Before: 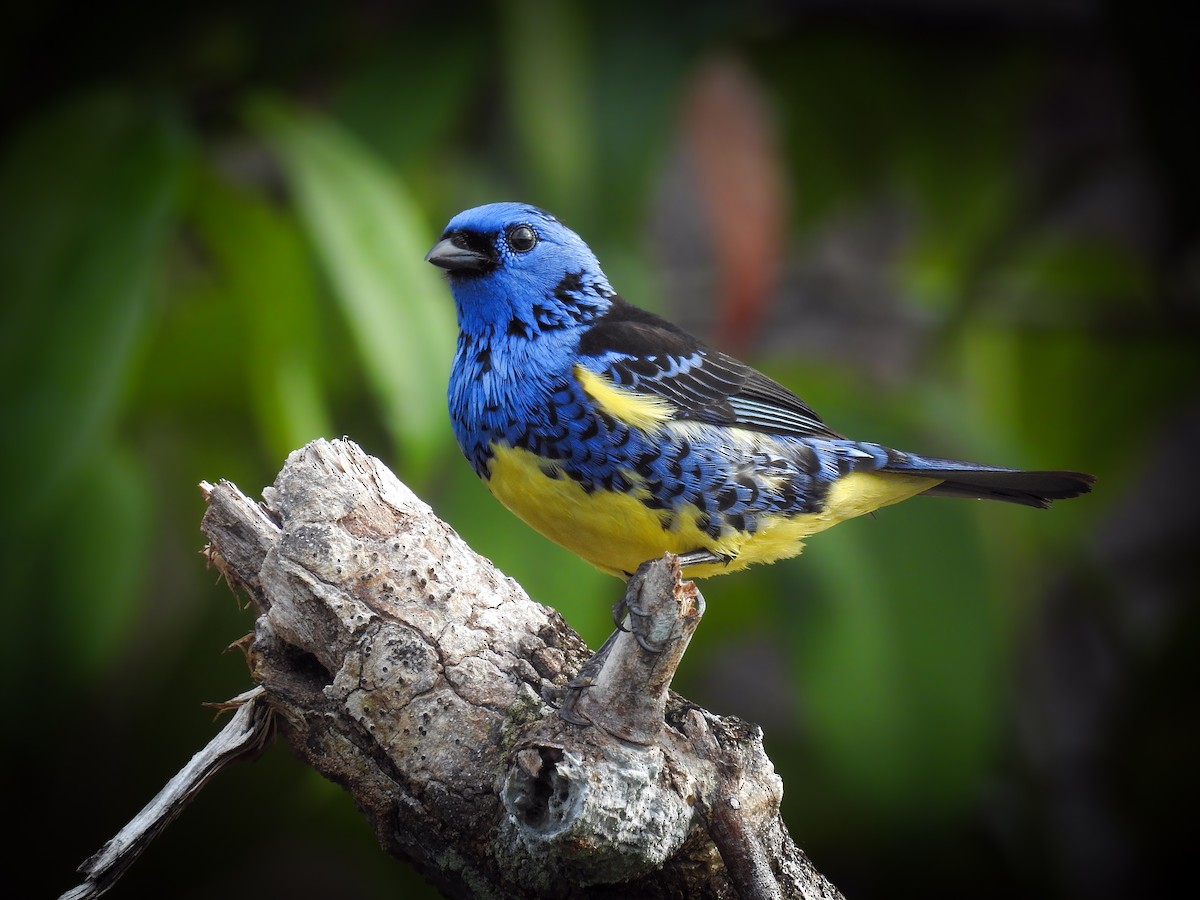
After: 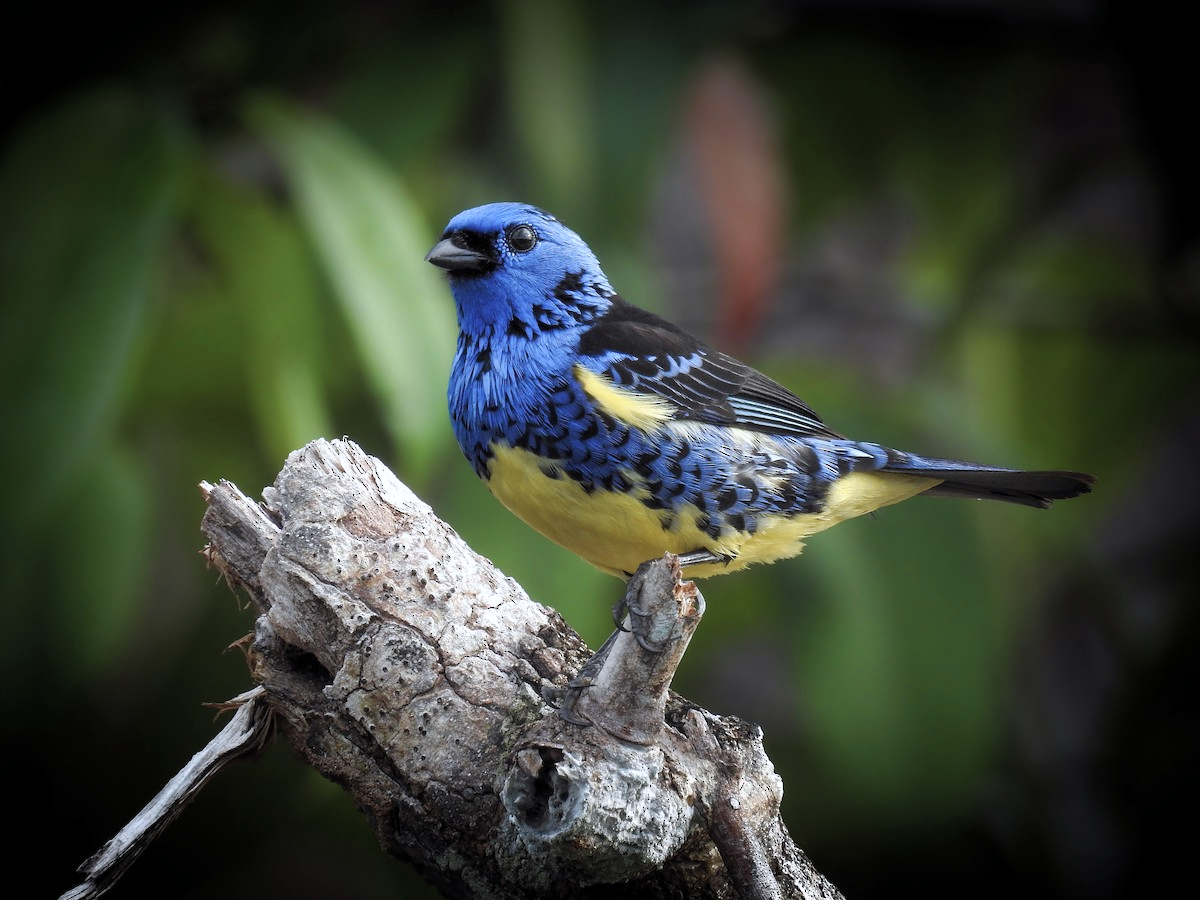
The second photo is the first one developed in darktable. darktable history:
levels: levels [0.016, 0.5, 0.996]
color zones: curves: ch0 [(0, 0.5) (0.143, 0.5) (0.286, 0.5) (0.429, 0.504) (0.571, 0.5) (0.714, 0.509) (0.857, 0.5) (1, 0.5)]; ch1 [(0, 0.425) (0.143, 0.425) (0.286, 0.375) (0.429, 0.405) (0.571, 0.5) (0.714, 0.47) (0.857, 0.425) (1, 0.435)]; ch2 [(0, 0.5) (0.143, 0.5) (0.286, 0.5) (0.429, 0.517) (0.571, 0.5) (0.714, 0.51) (0.857, 0.5) (1, 0.5)]
color correction: highlights a* -0.137, highlights b* -5.91, shadows a* -0.137, shadows b* -0.137
